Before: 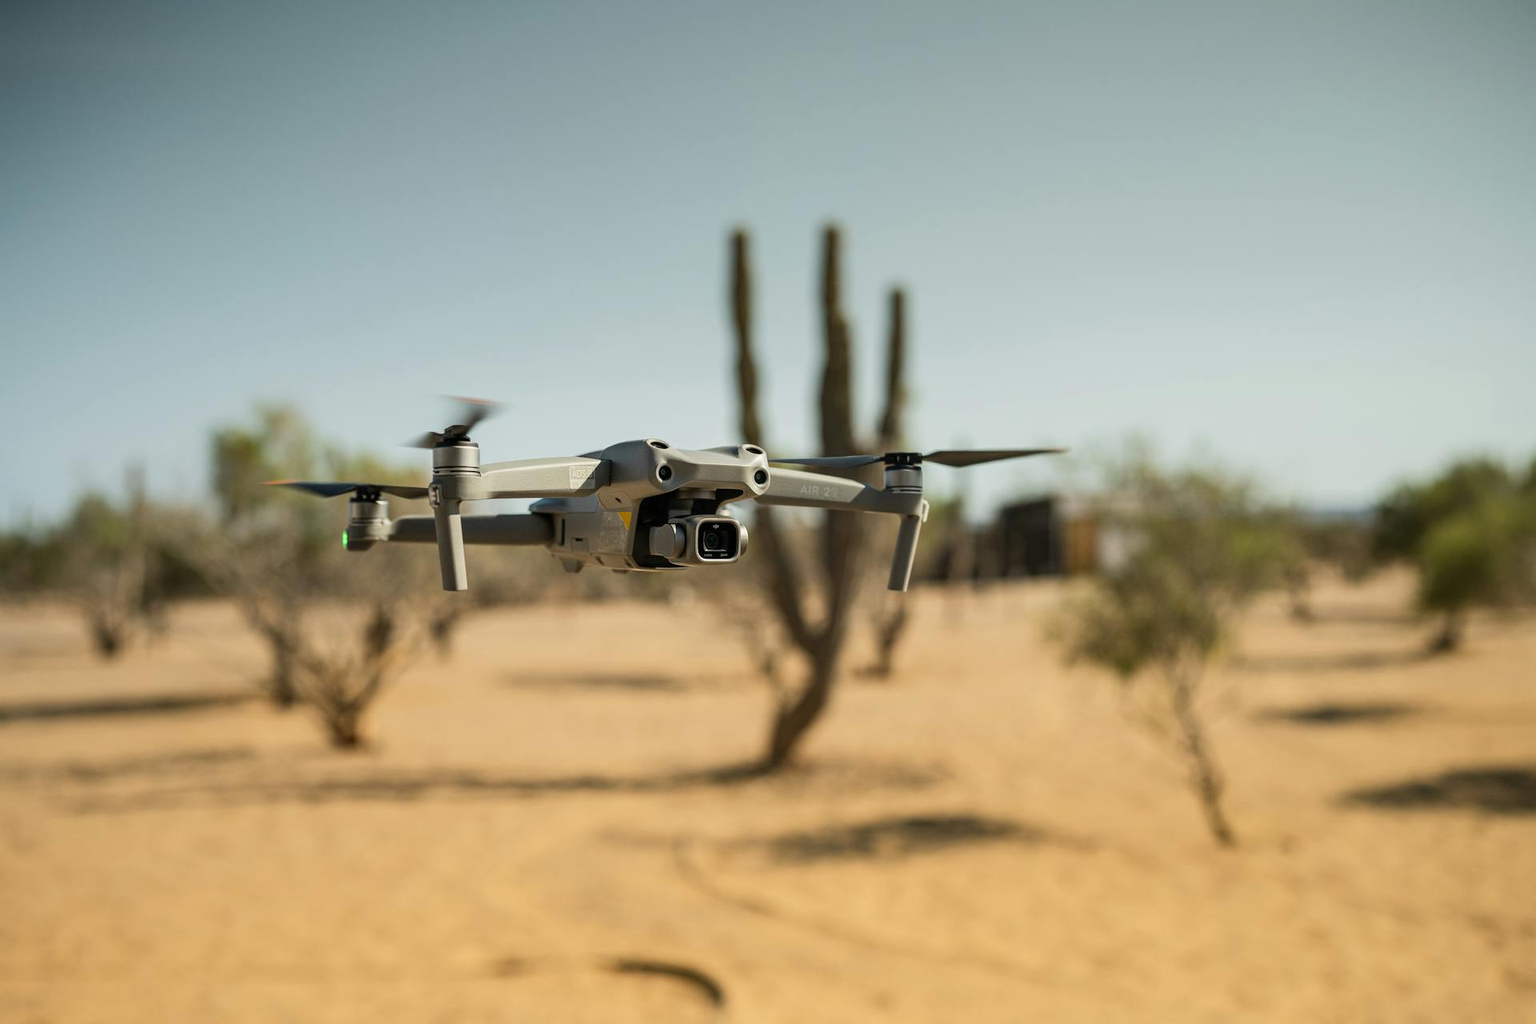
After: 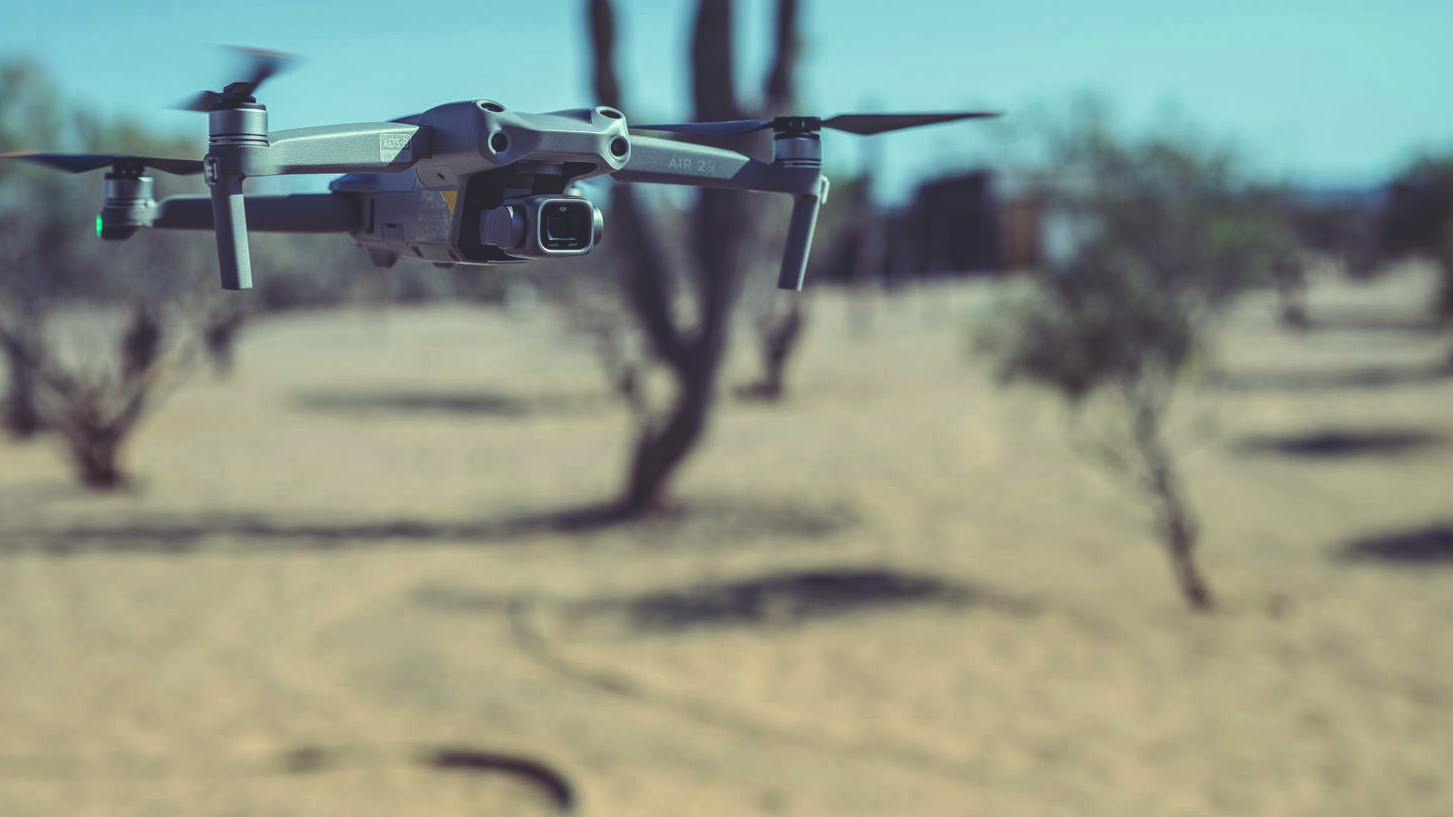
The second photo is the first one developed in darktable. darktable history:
local contrast: on, module defaults
crop and rotate: left 17.299%, top 35.115%, right 7.015%, bottom 1.024%
rgb curve: curves: ch0 [(0, 0.186) (0.314, 0.284) (0.576, 0.466) (0.805, 0.691) (0.936, 0.886)]; ch1 [(0, 0.186) (0.314, 0.284) (0.581, 0.534) (0.771, 0.746) (0.936, 0.958)]; ch2 [(0, 0.216) (0.275, 0.39) (1, 1)], mode RGB, independent channels, compensate middle gray true, preserve colors none
